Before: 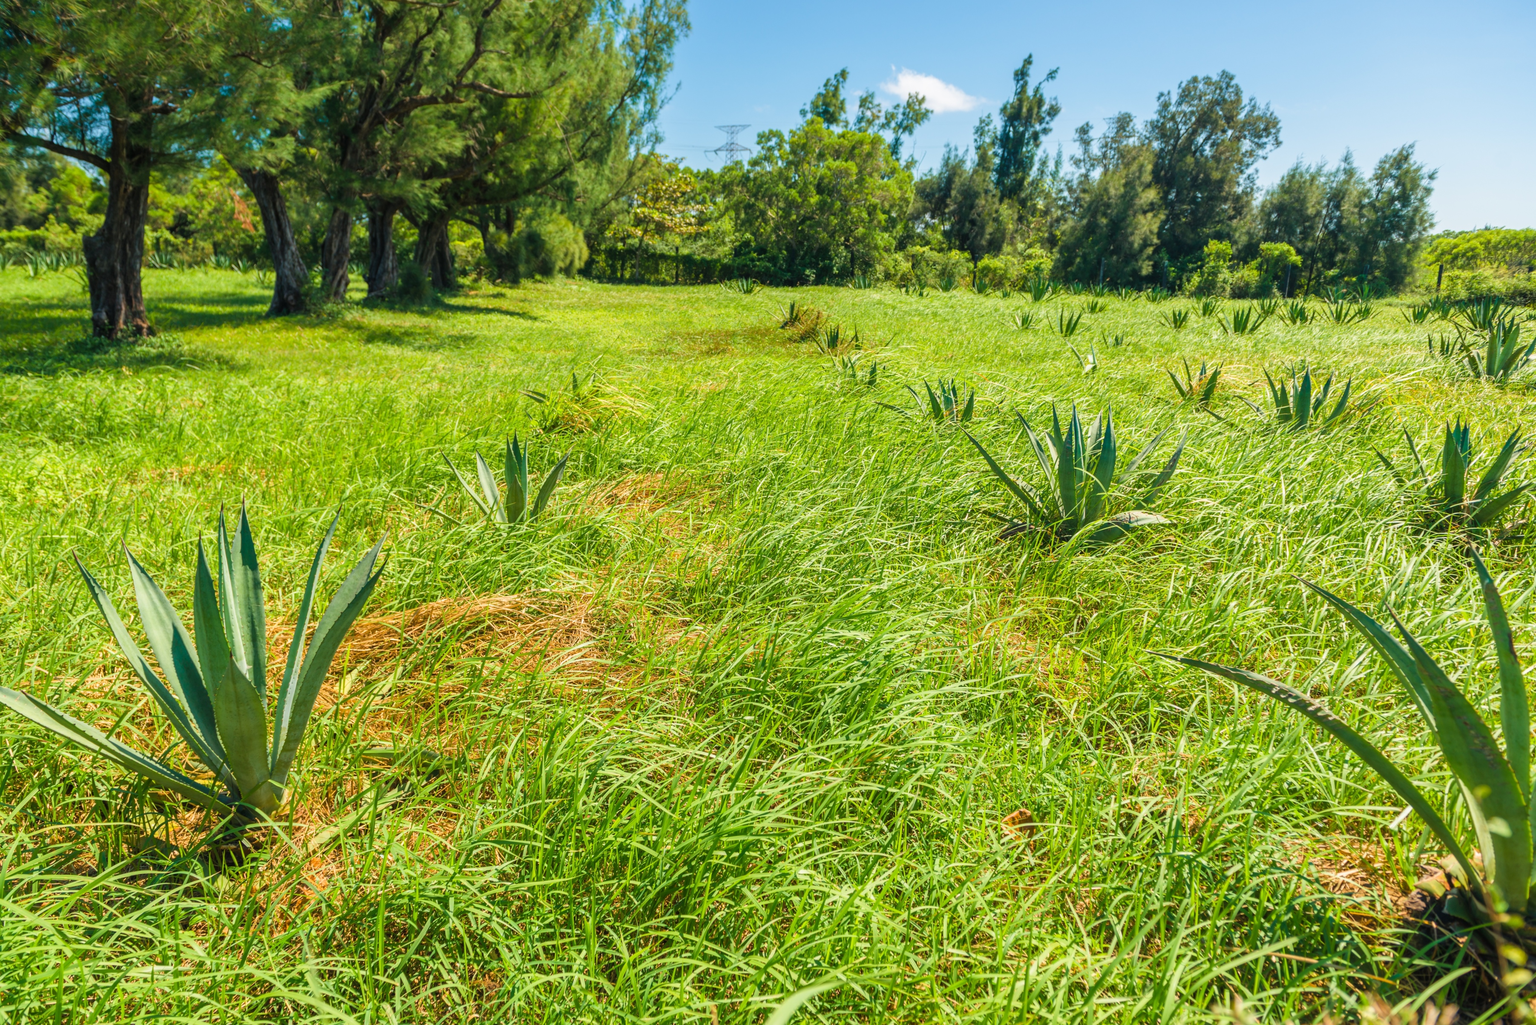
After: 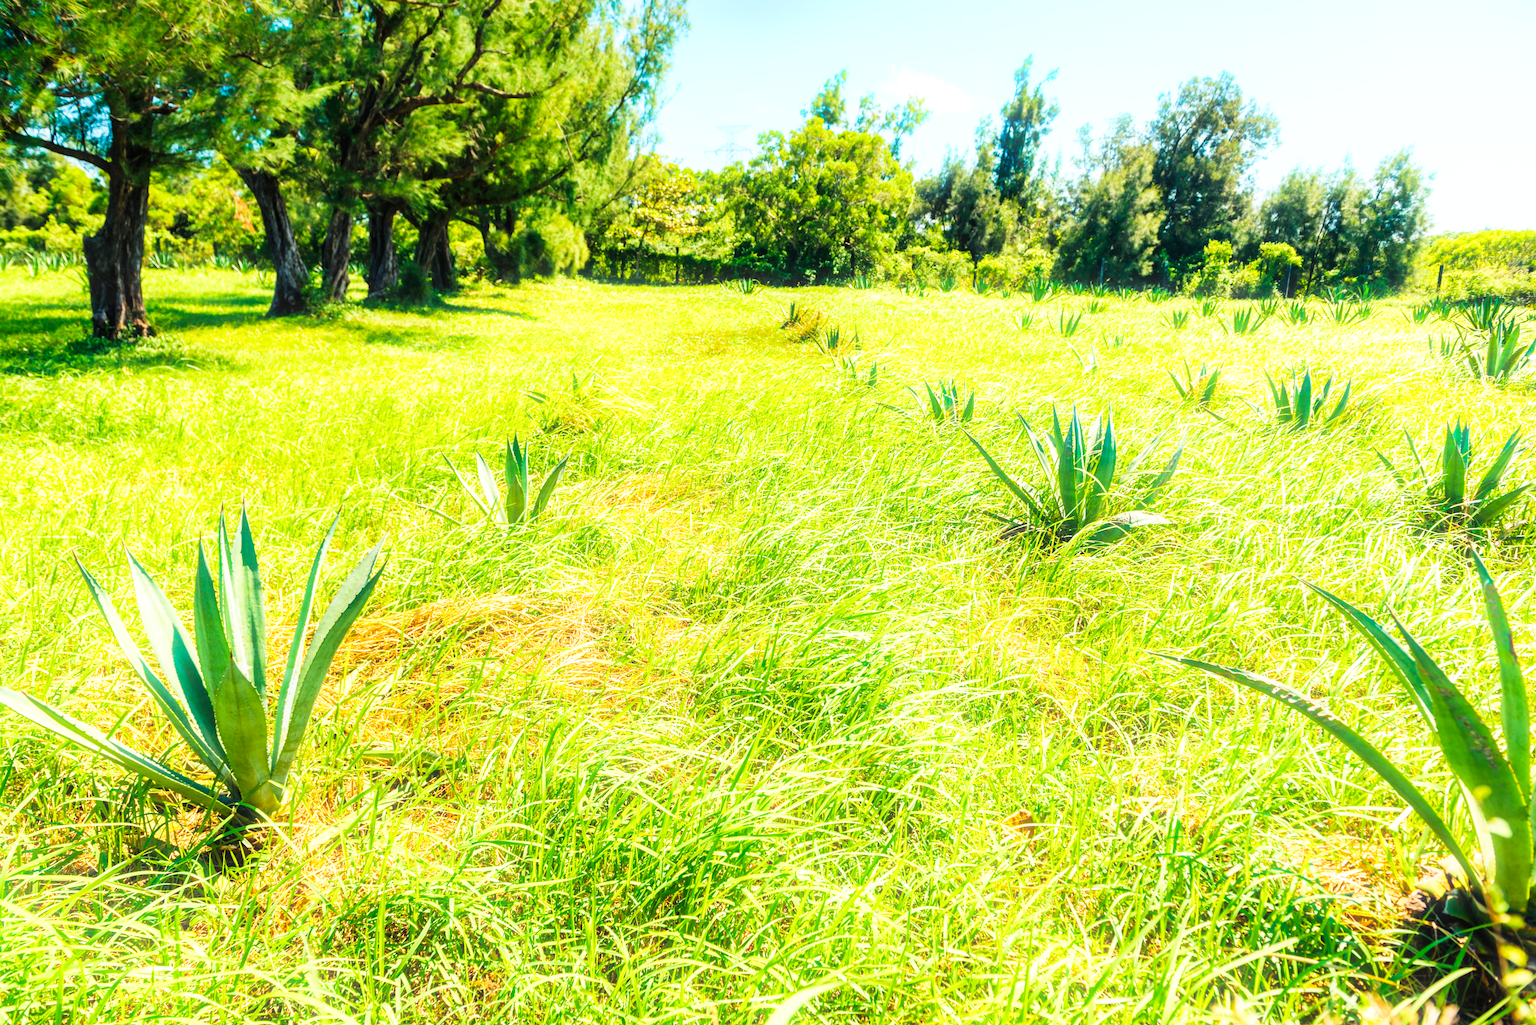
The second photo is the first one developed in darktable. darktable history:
base curve: curves: ch0 [(0, 0) (0.007, 0.004) (0.027, 0.03) (0.046, 0.07) (0.207, 0.54) (0.442, 0.872) (0.673, 0.972) (1, 1)], preserve colors none
bloom: size 9%, threshold 100%, strength 7%
